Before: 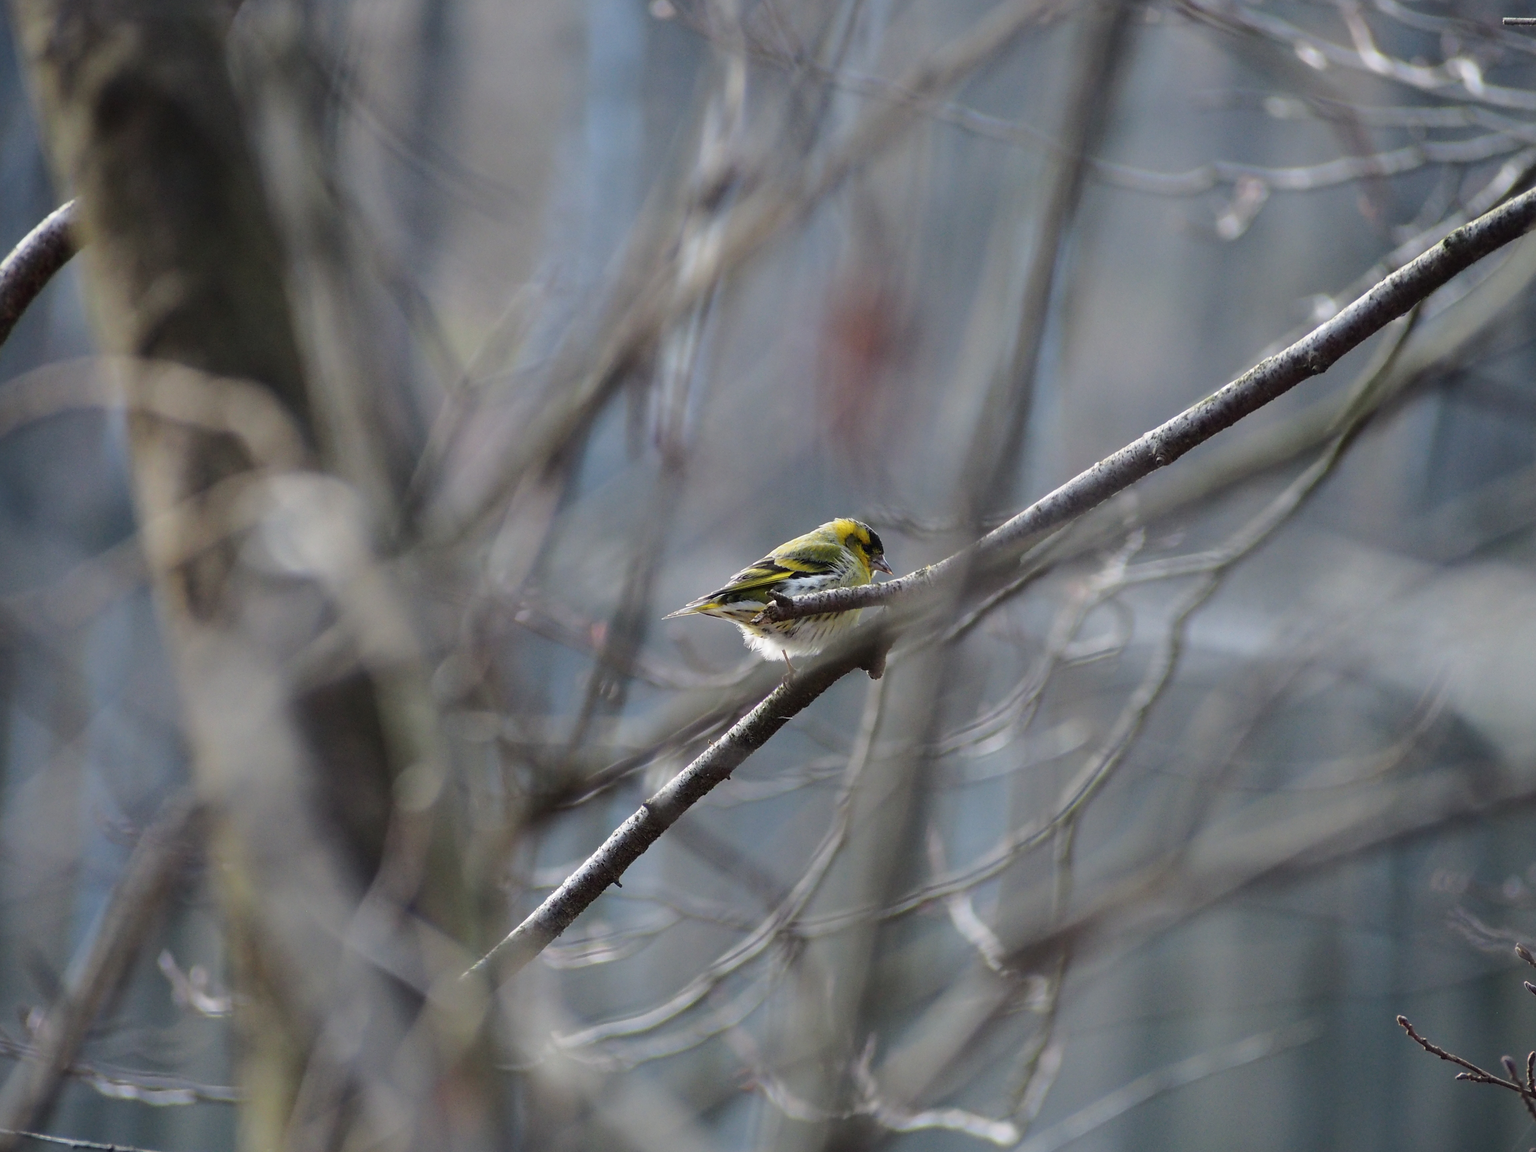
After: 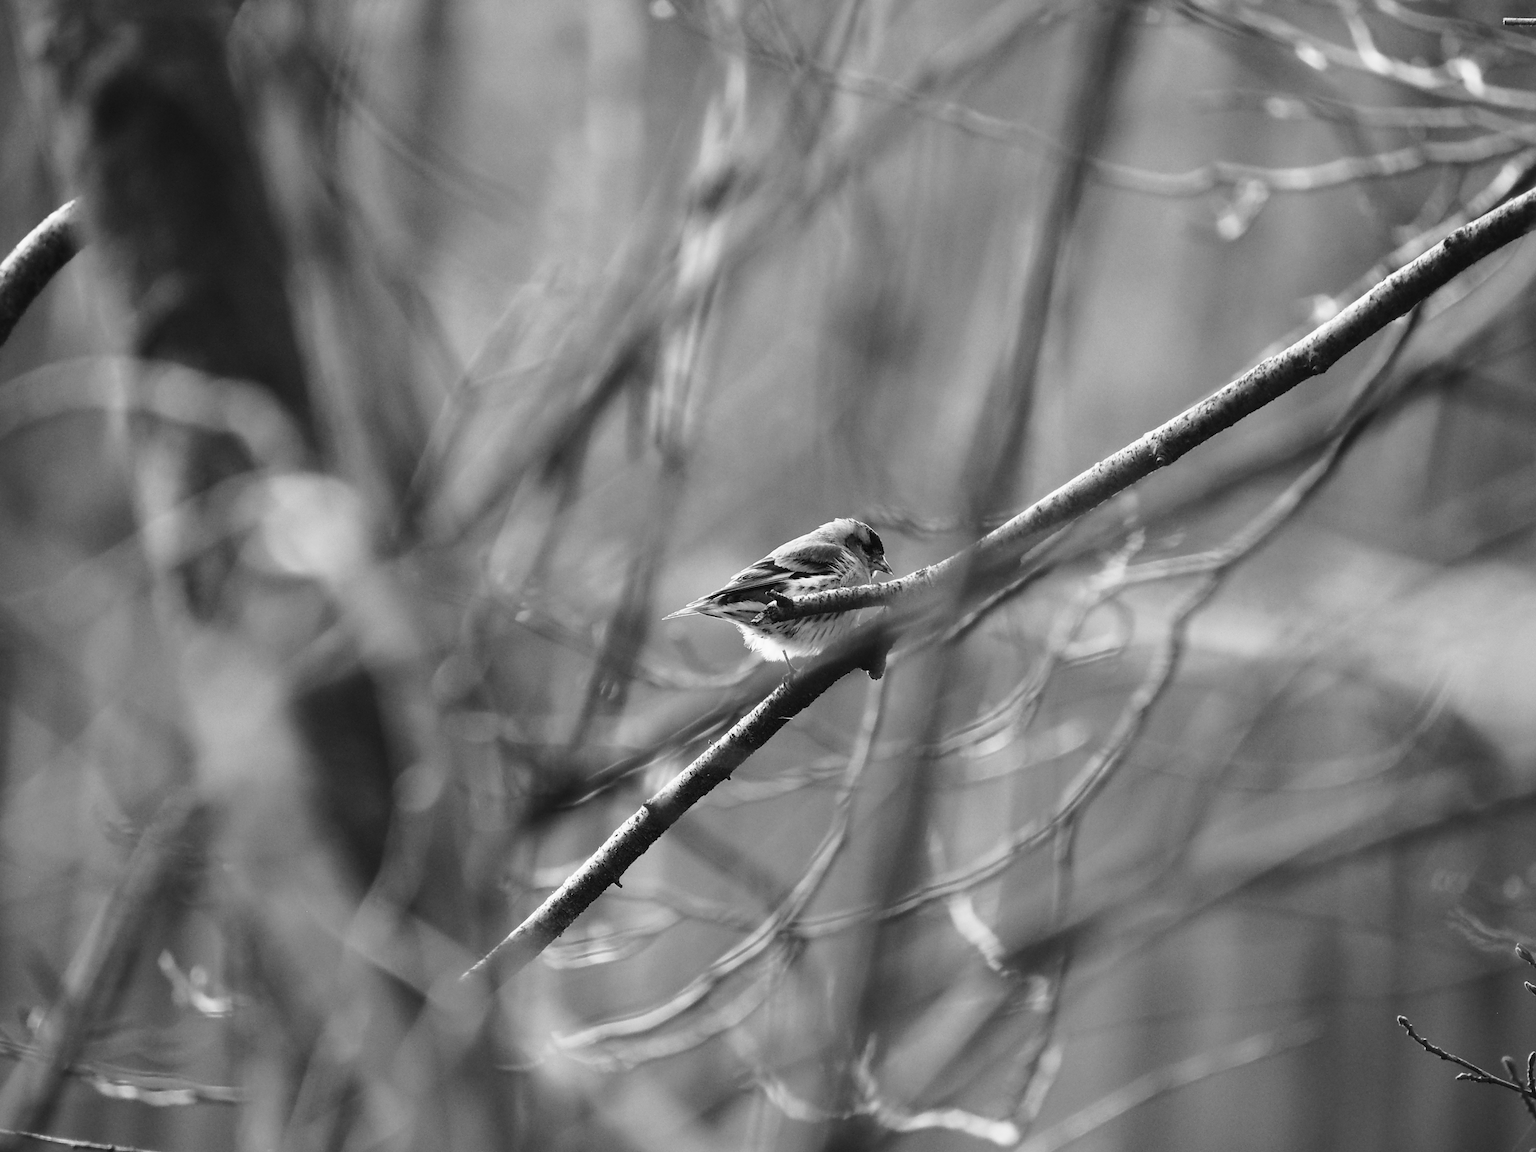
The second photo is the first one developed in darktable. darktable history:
tone curve: curves: ch0 [(0, 0.013) (0.198, 0.175) (0.512, 0.582) (0.625, 0.754) (0.81, 0.934) (1, 1)], color space Lab, linked channels, preserve colors none
color calibration "t3mujinpack channel mixer": output gray [0.22, 0.42, 0.37, 0], gray › normalize channels true, illuminant same as pipeline (D50), adaptation XYZ, x 0.346, y 0.359, gamut compression 0
